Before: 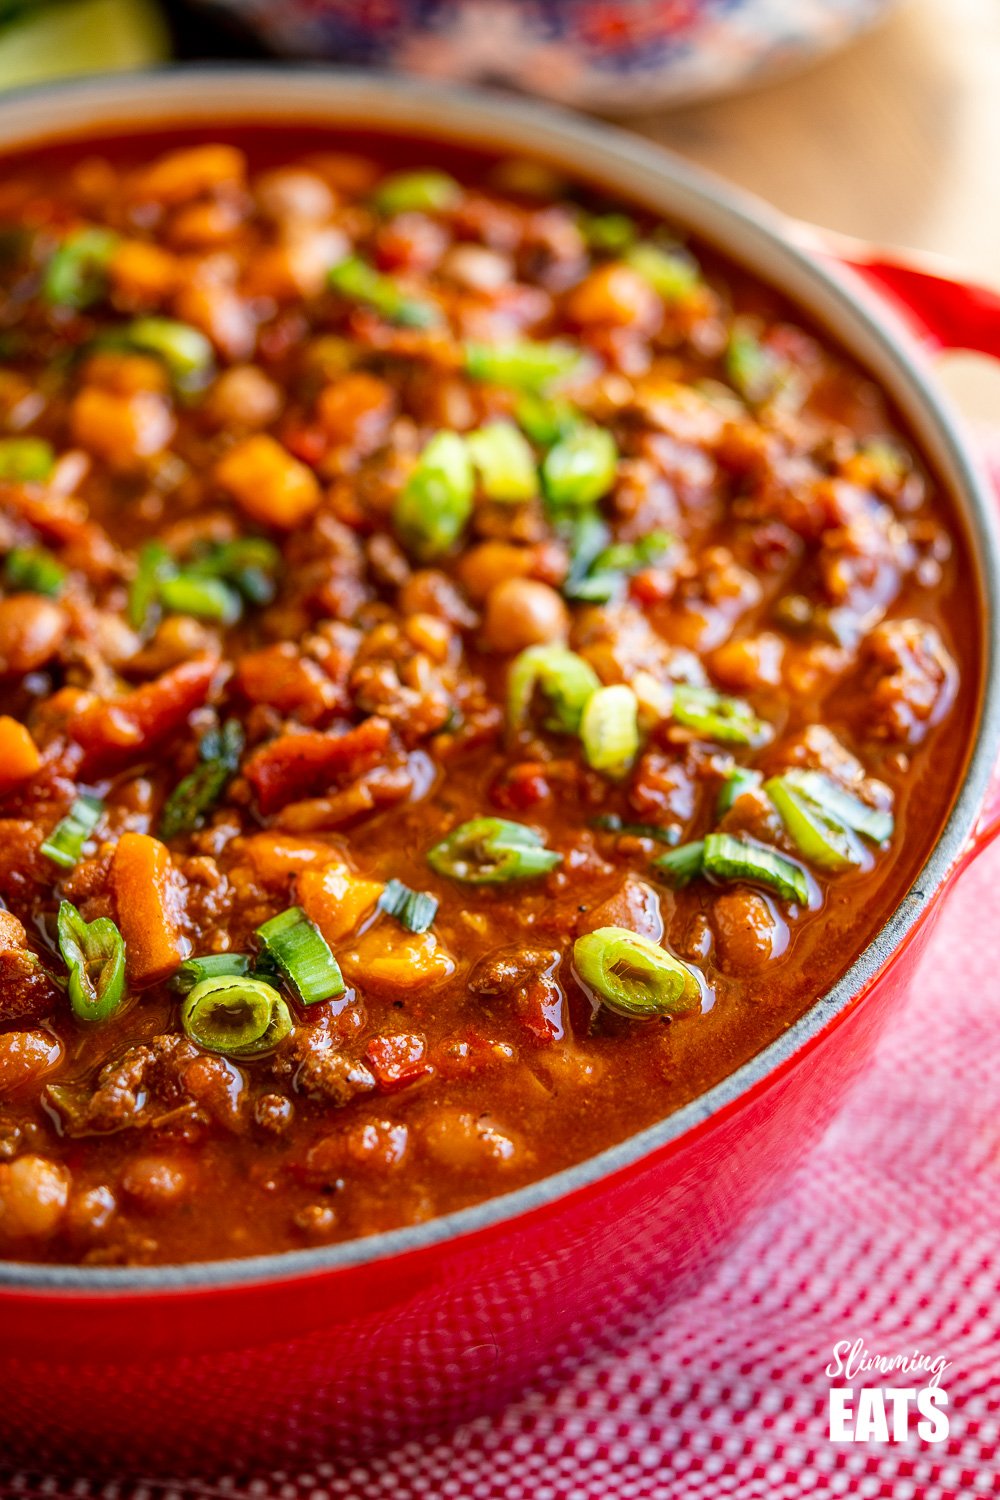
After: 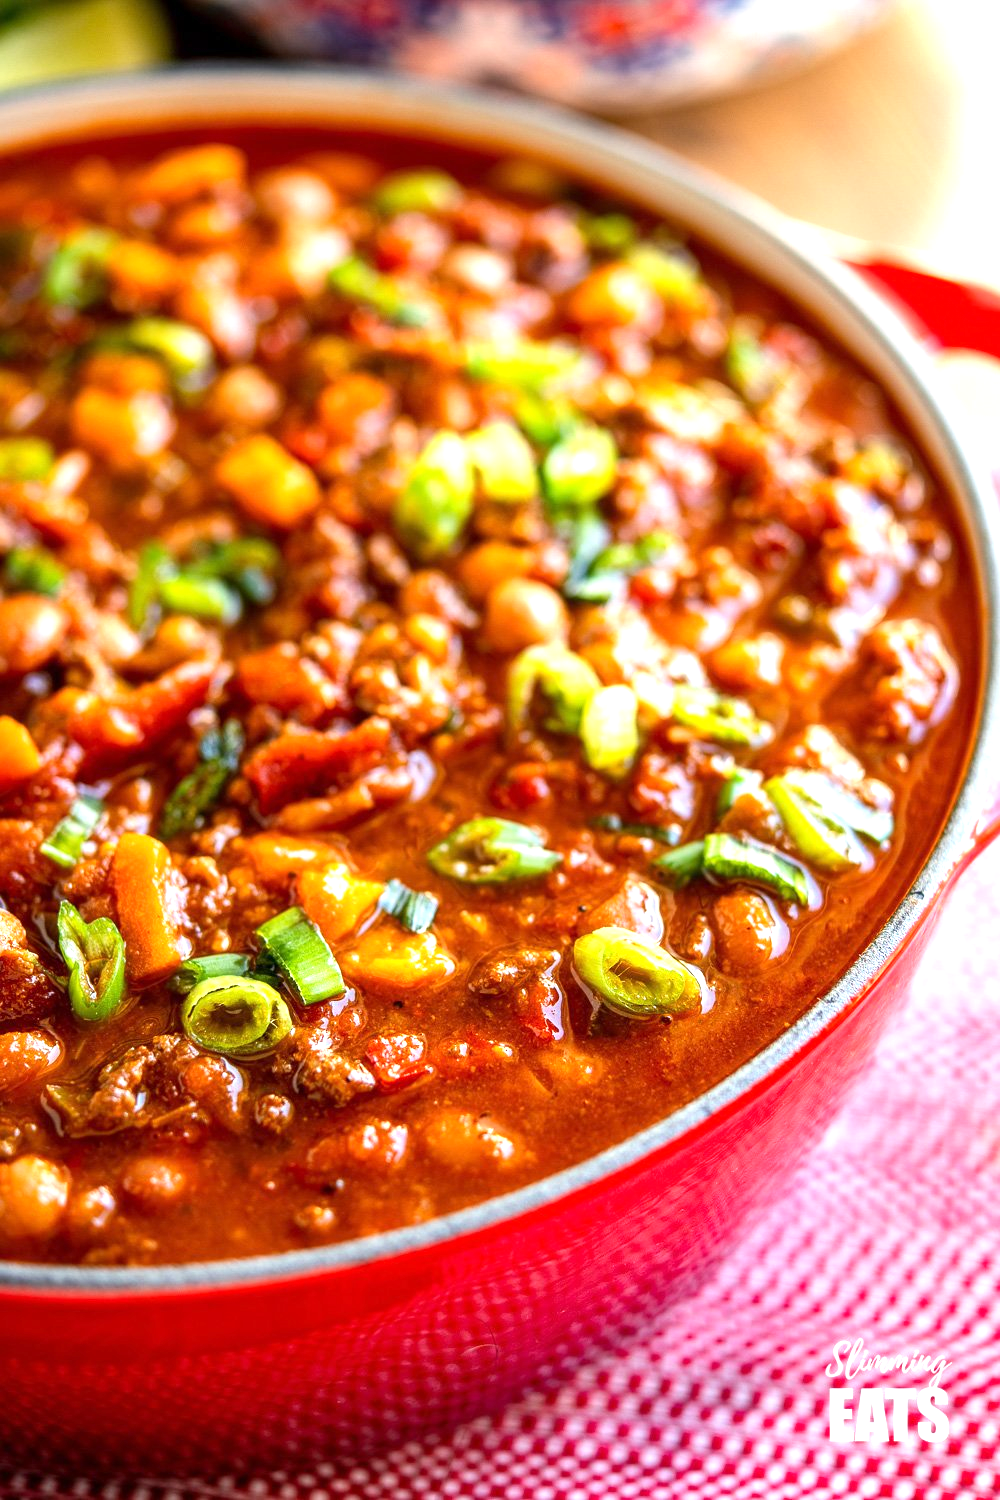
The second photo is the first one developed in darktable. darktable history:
exposure: exposure 0.752 EV, compensate highlight preservation false
